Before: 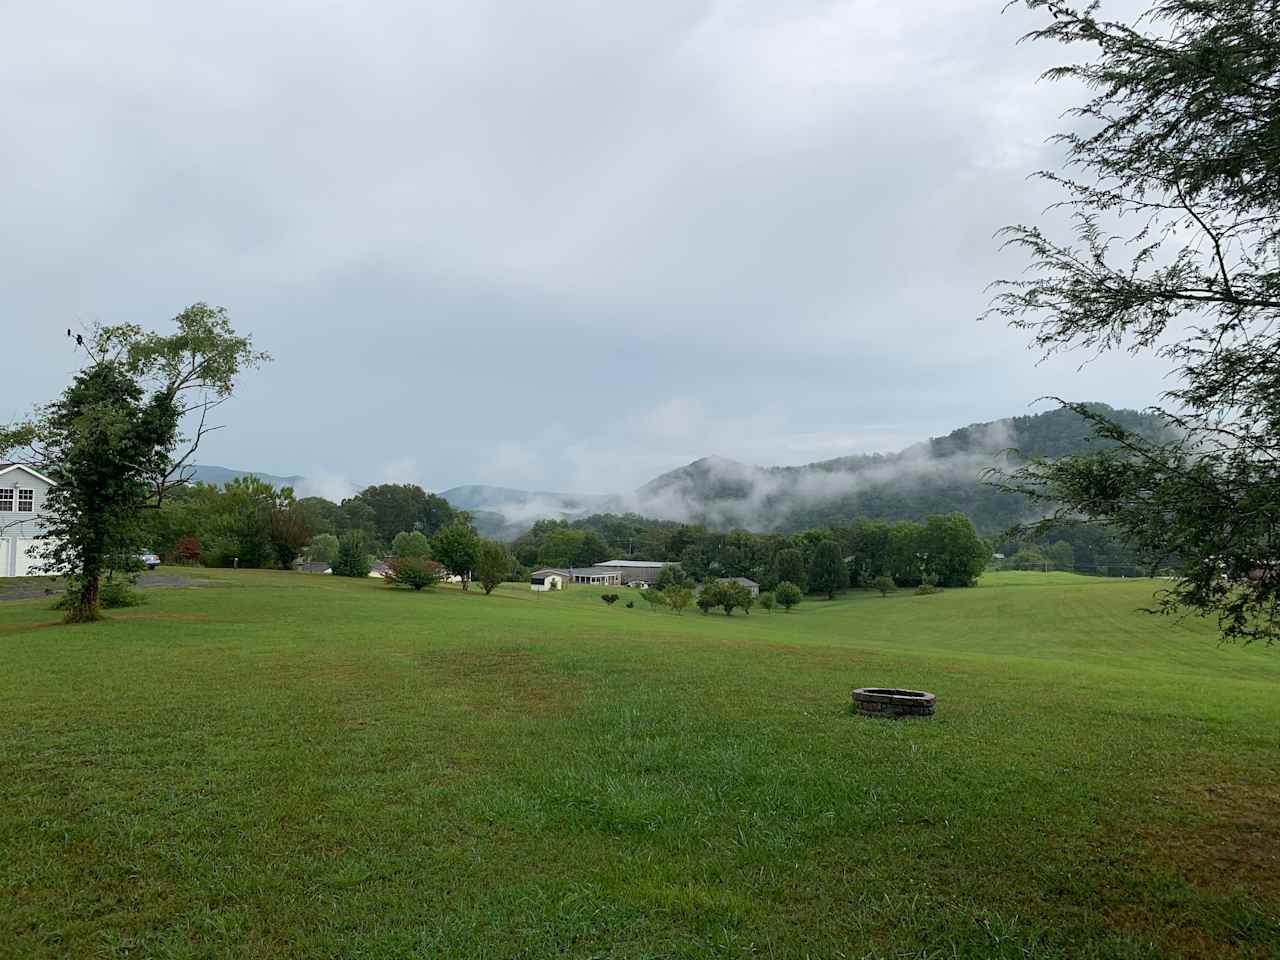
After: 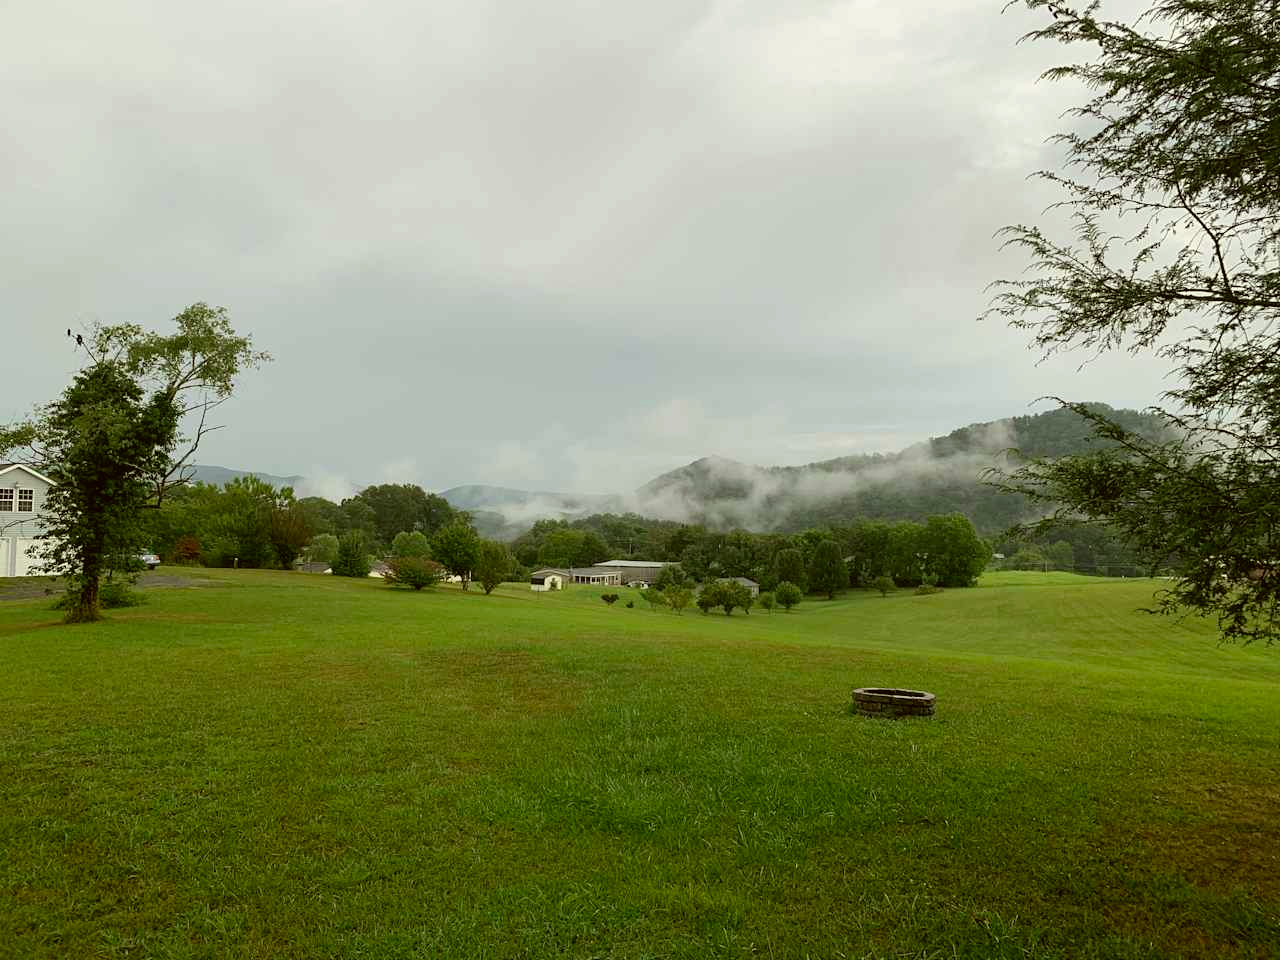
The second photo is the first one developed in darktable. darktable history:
tone equalizer: edges refinement/feathering 500, mask exposure compensation -1.57 EV, preserve details no
color correction: highlights a* -1.31, highlights b* 10.58, shadows a* 0.368, shadows b* 18.59
